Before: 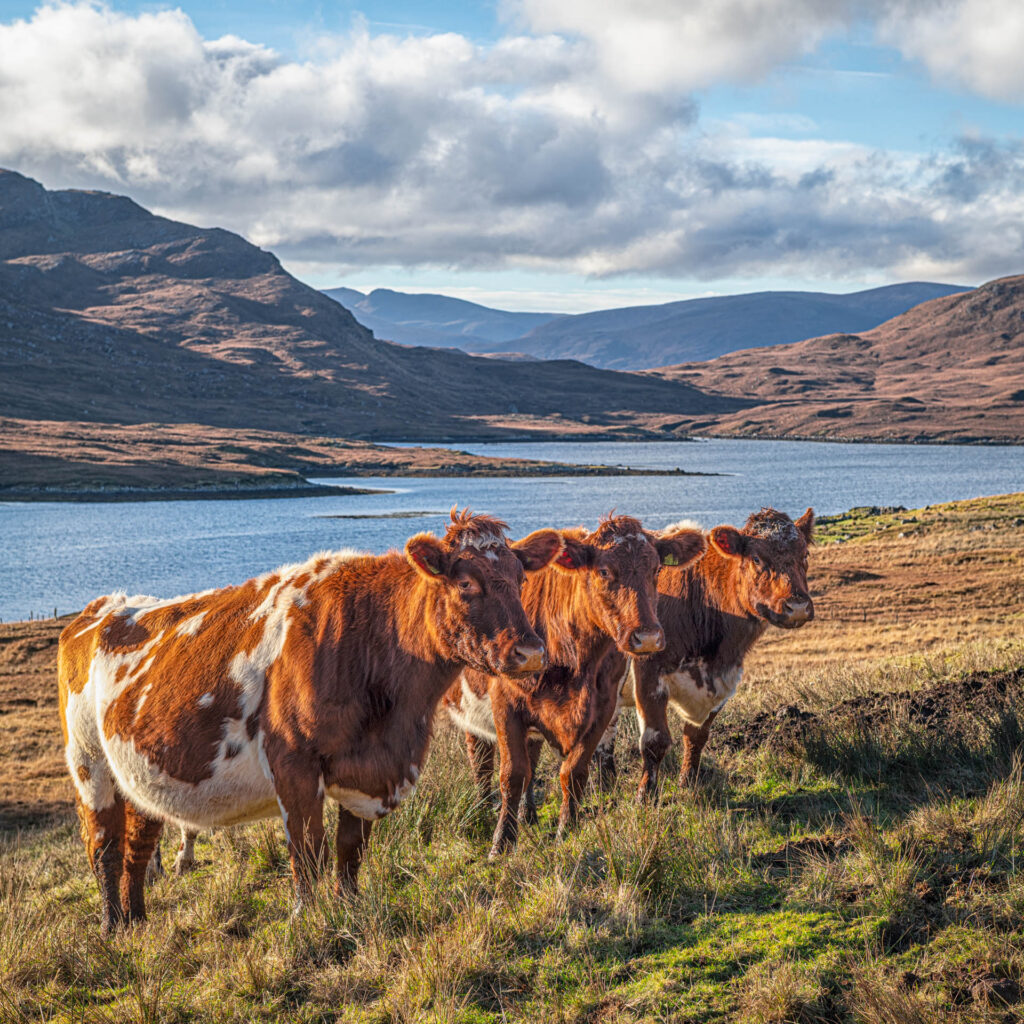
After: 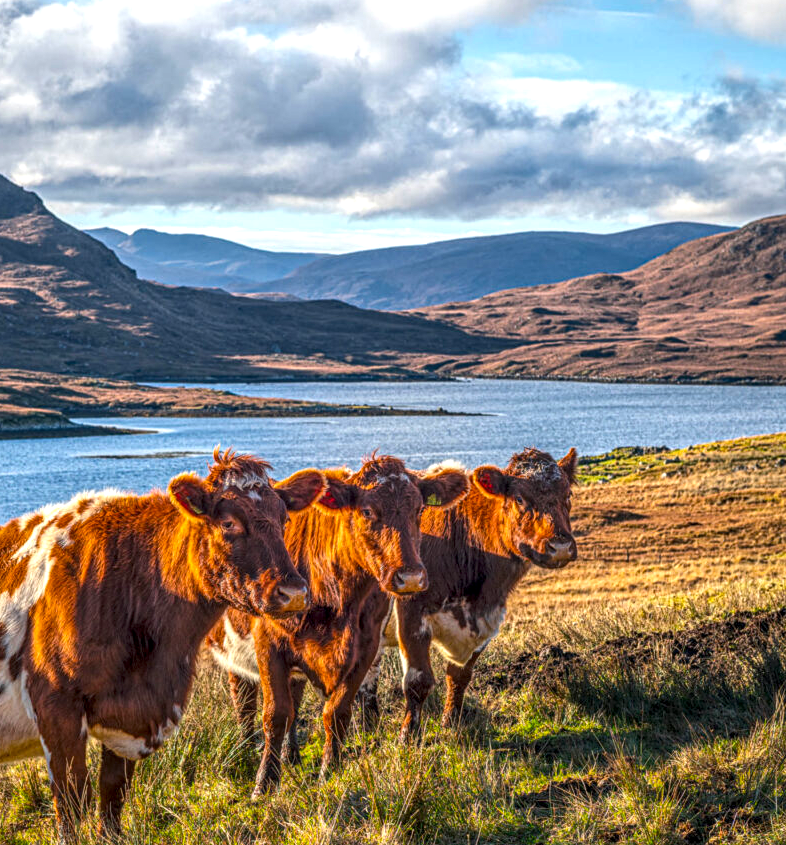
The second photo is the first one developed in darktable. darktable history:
crop: left 23.208%, top 5.871%, bottom 11.593%
color balance rgb: shadows lift › chroma 0.924%, shadows lift › hue 113.47°, perceptual saturation grading › global saturation 30.814%, perceptual brilliance grading › highlights 16.042%, perceptual brilliance grading › mid-tones 6.04%, perceptual brilliance grading › shadows -15.671%, contrast -9.891%
local contrast: detail 130%
